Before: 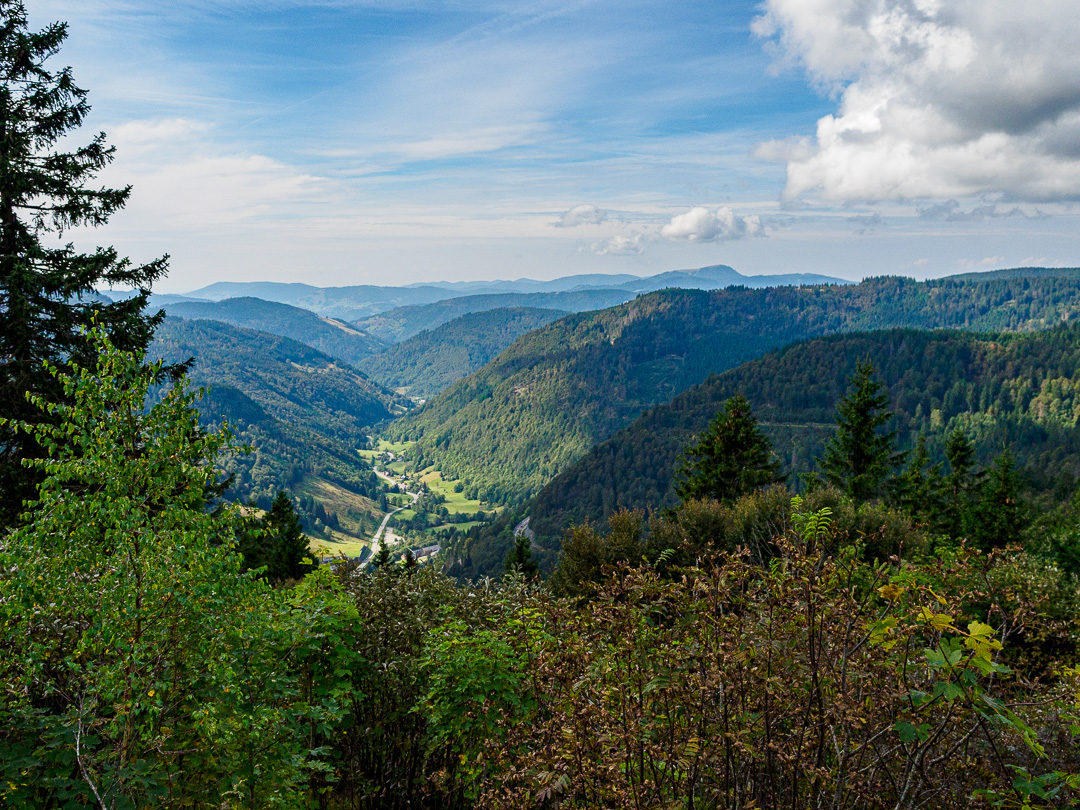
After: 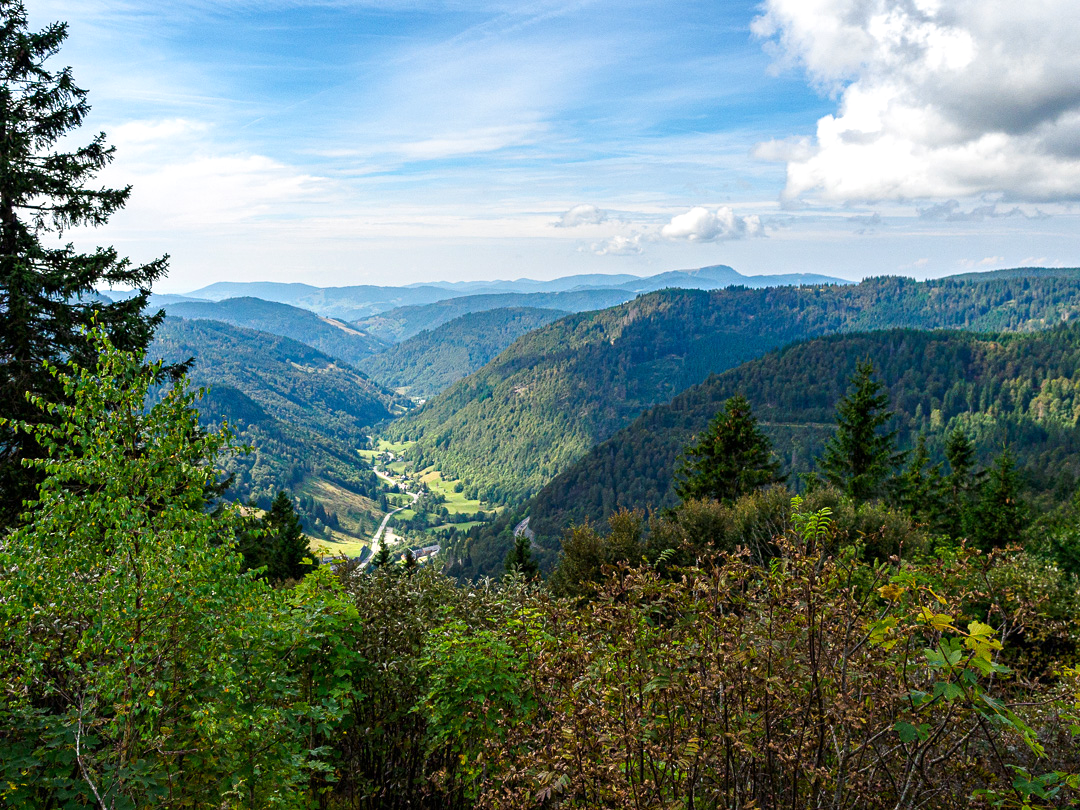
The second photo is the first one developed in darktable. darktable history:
exposure: exposure 0.43 EV, compensate exposure bias true, compensate highlight preservation false
